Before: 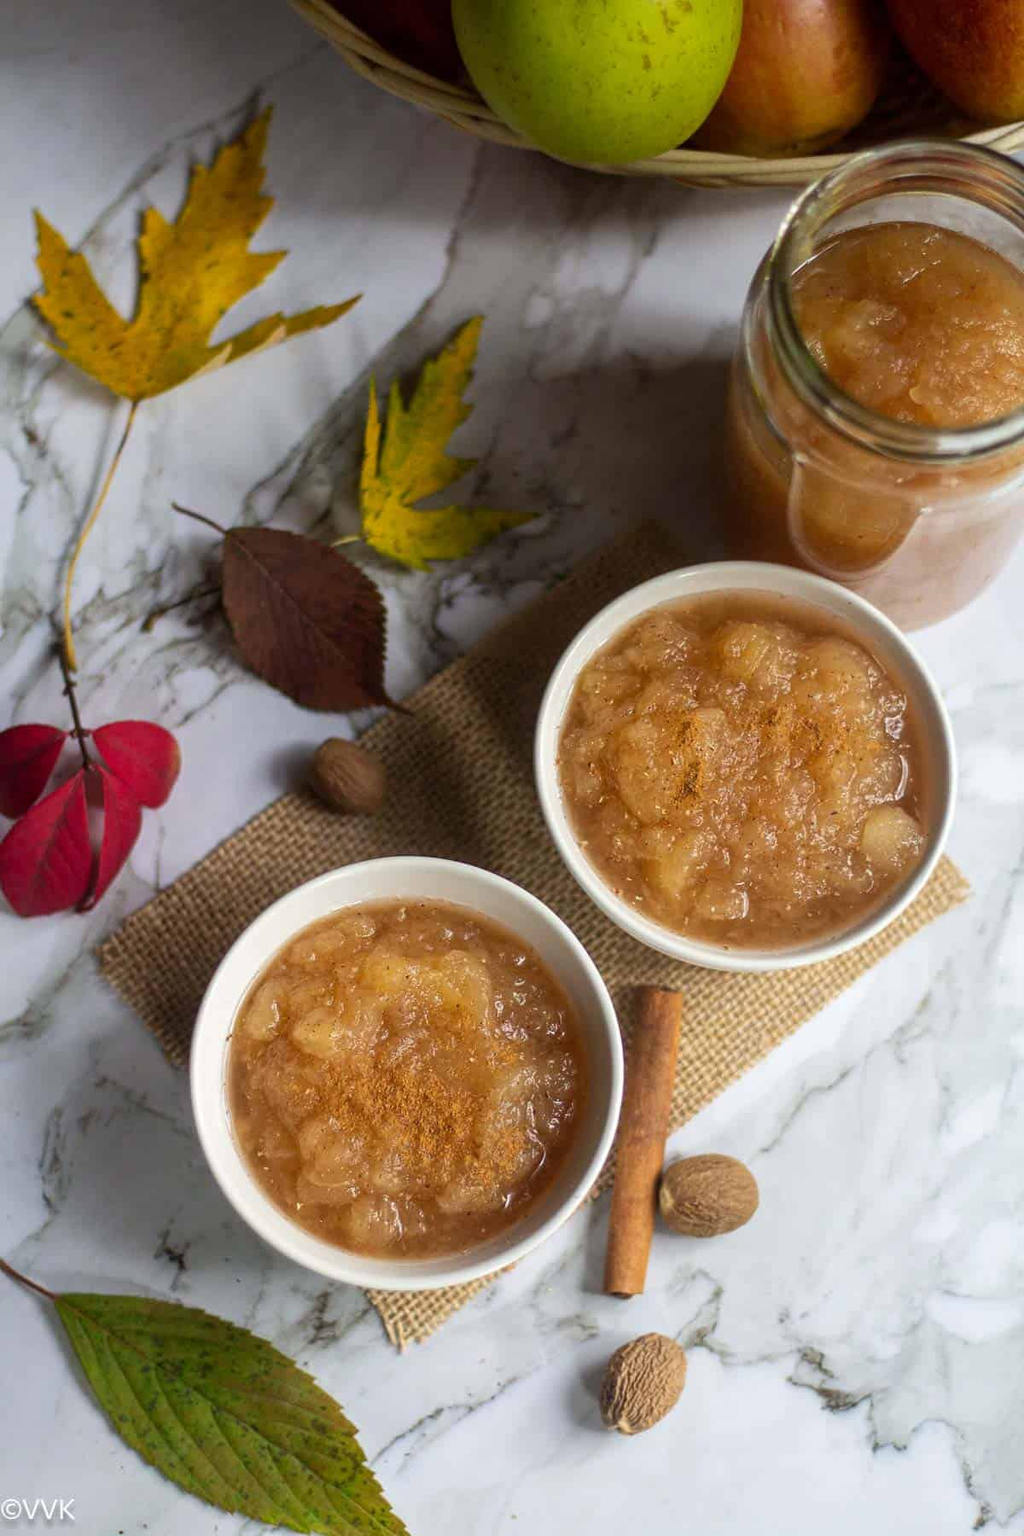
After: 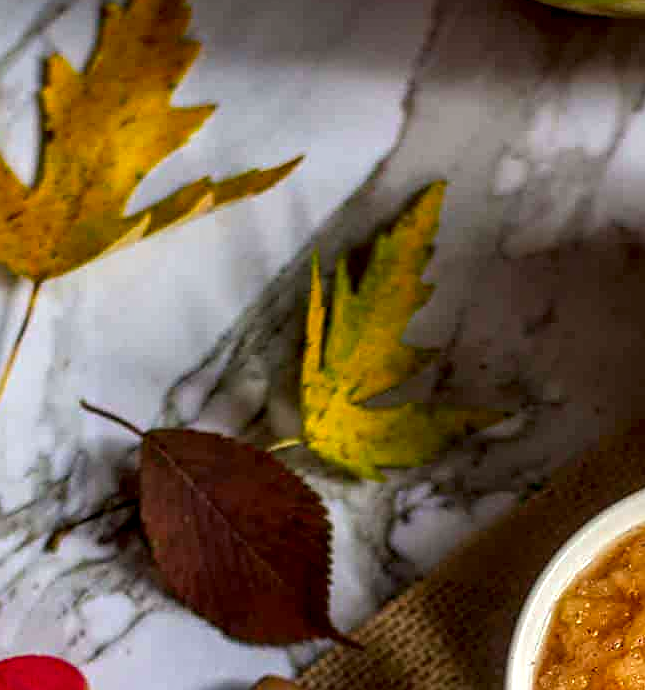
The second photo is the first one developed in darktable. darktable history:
sharpen: on, module defaults
local contrast: highlights 60%, shadows 62%, detail 160%
crop: left 10.161%, top 10.544%, right 36.026%, bottom 51.084%
base curve: exposure shift 0.01, preserve colors none
contrast brightness saturation: saturation 0.494
